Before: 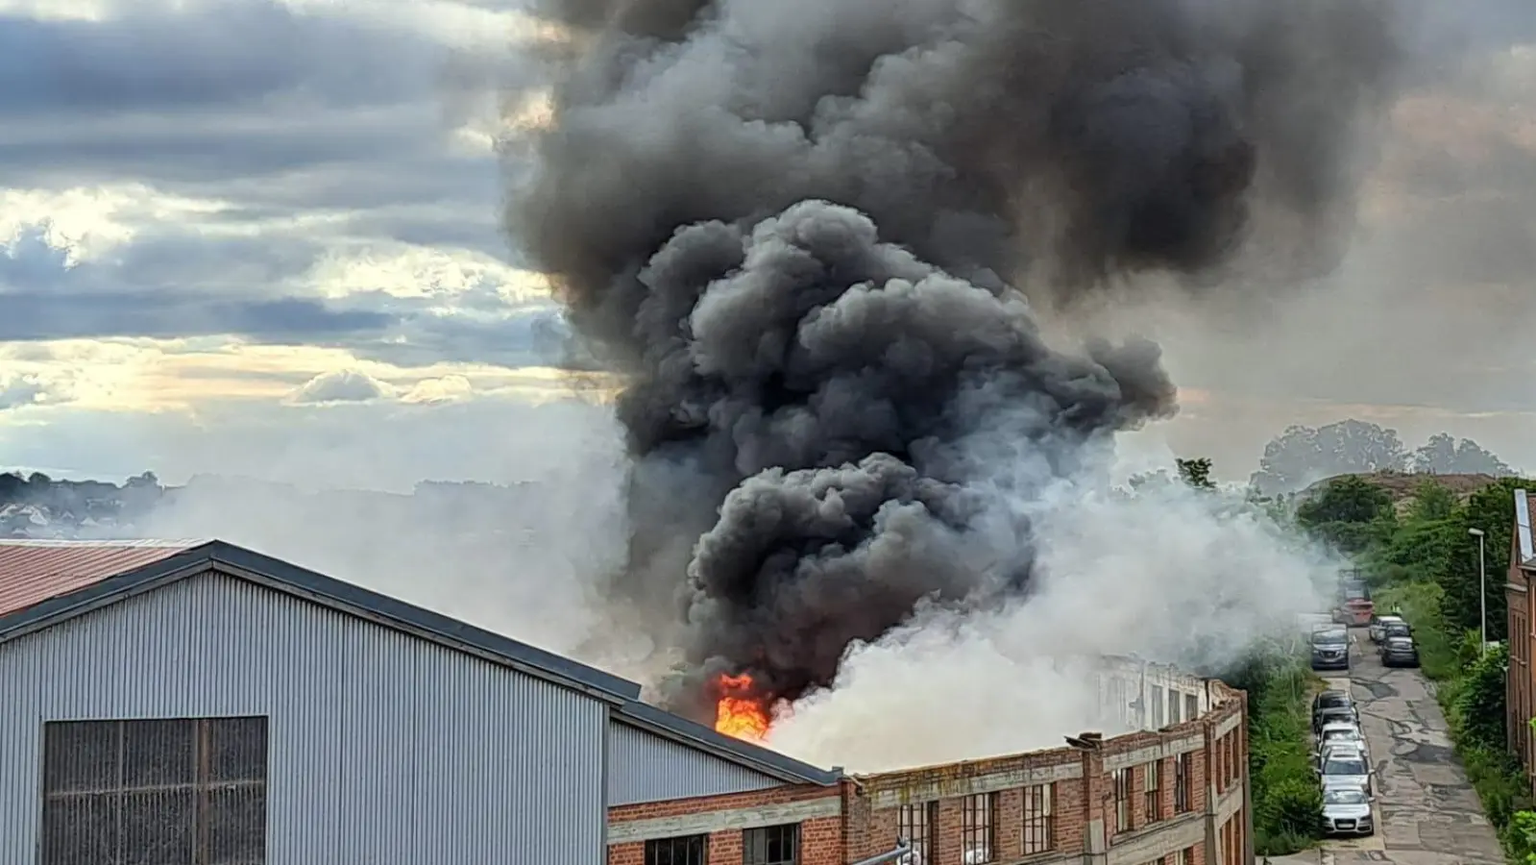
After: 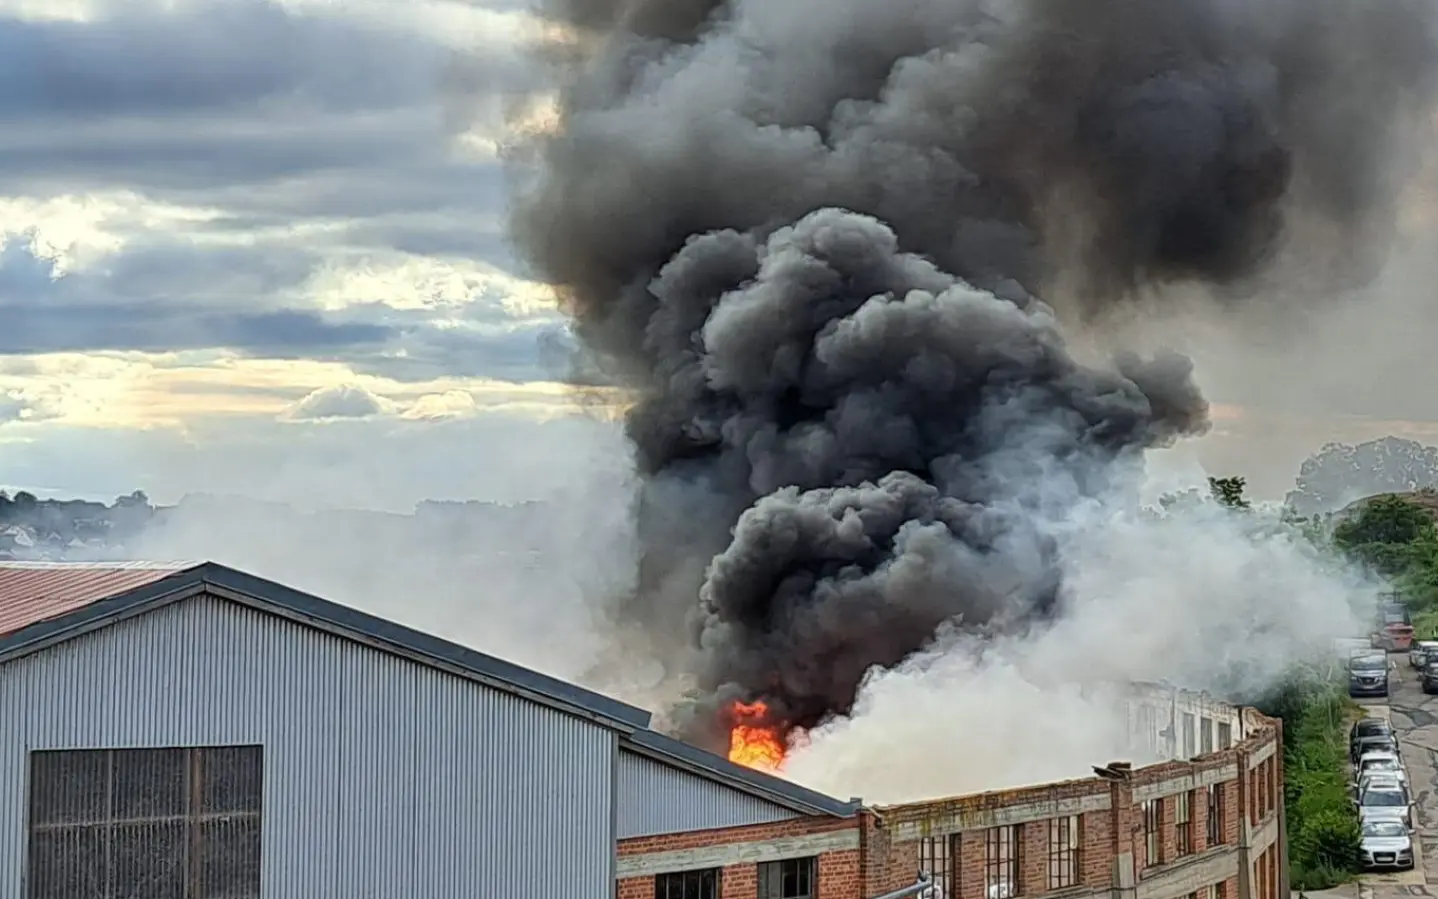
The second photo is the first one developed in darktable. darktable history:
crop and rotate: left 1.068%, right 8.949%
